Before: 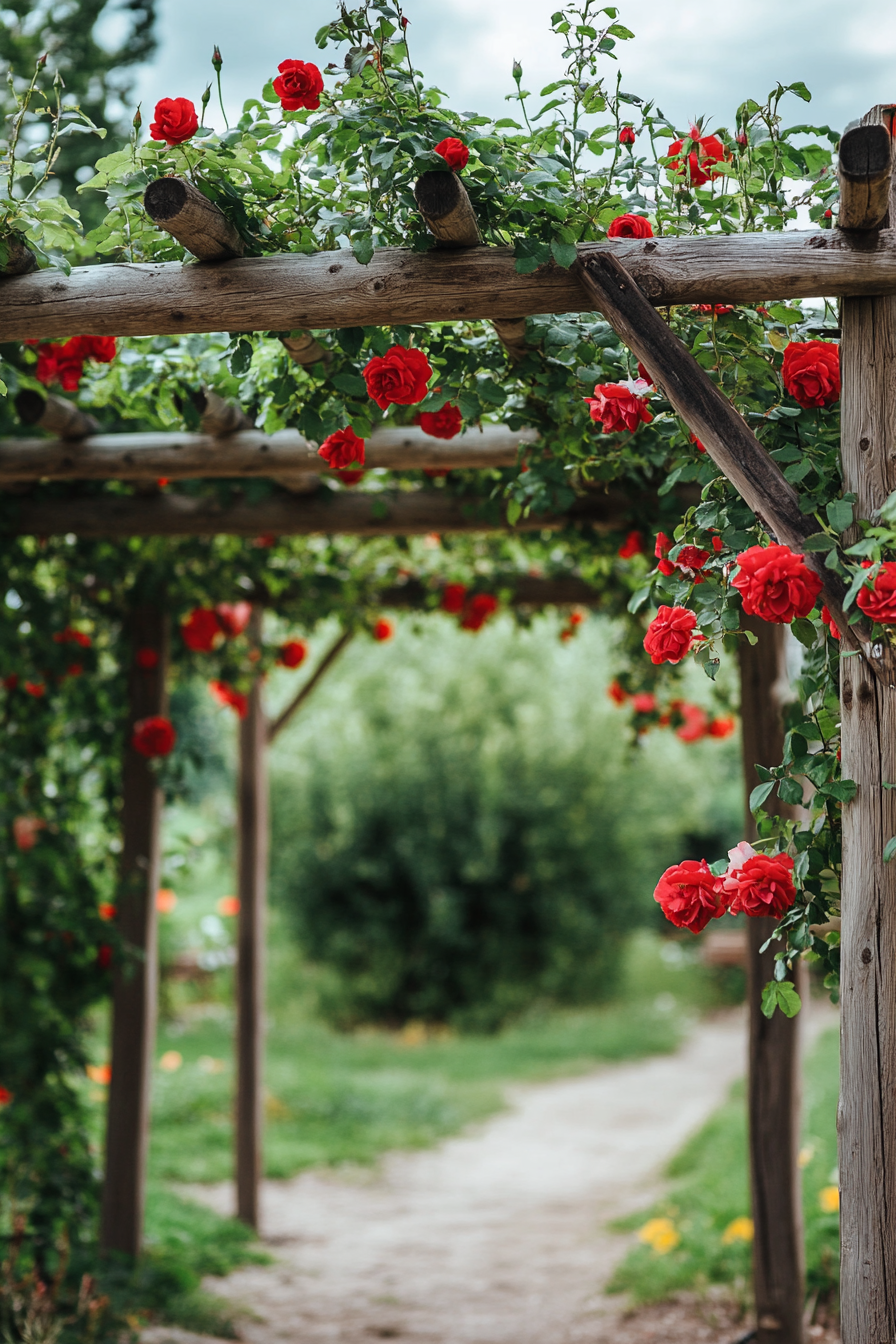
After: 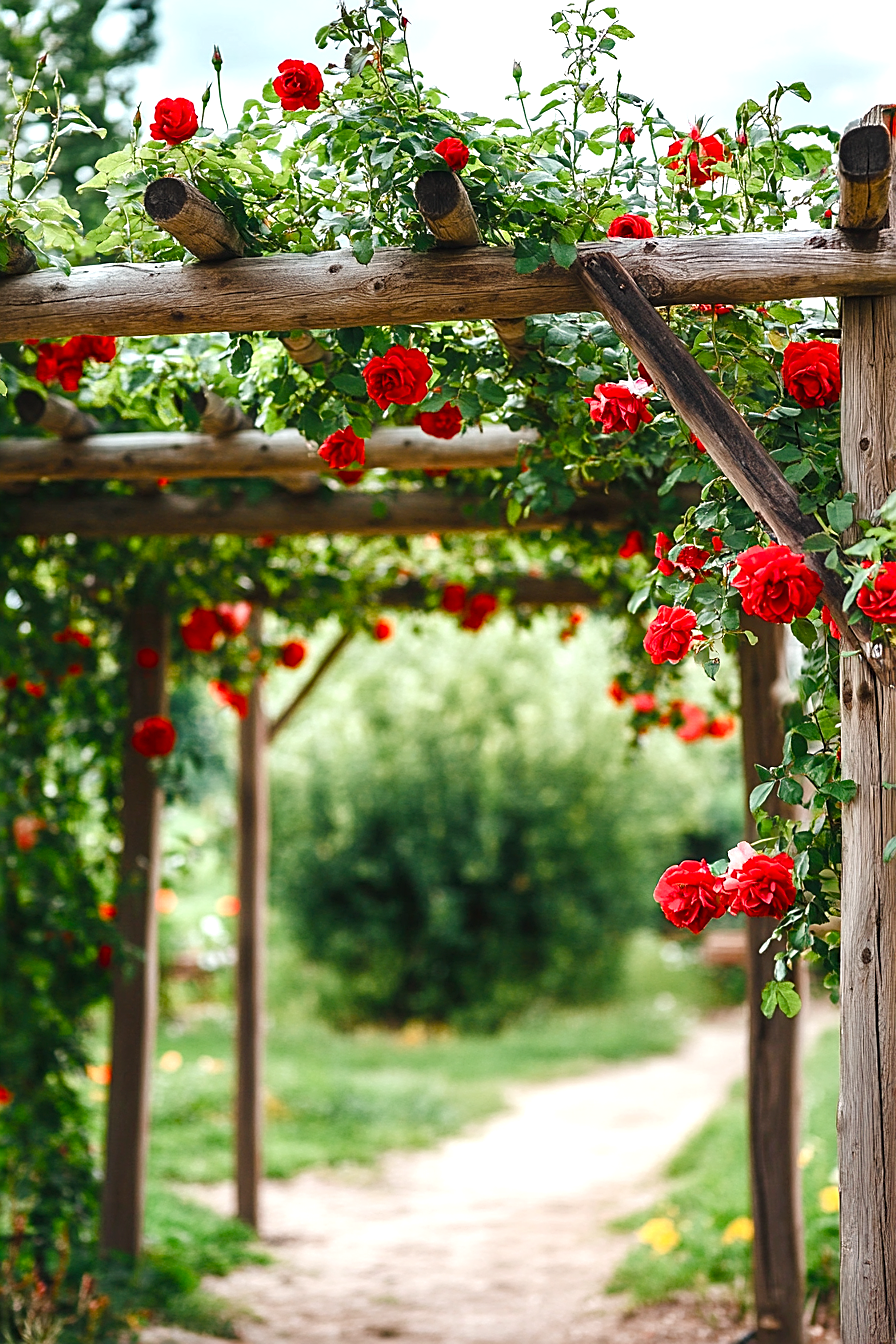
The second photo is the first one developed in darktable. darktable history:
sharpen: on, module defaults
exposure: black level correction 0, exposure 0.695 EV, compensate highlight preservation false
color balance rgb: highlights gain › chroma 1.609%, highlights gain › hue 55.07°, perceptual saturation grading › global saturation 20%, perceptual saturation grading › highlights -25.307%, perceptual saturation grading › shadows 49.452%
